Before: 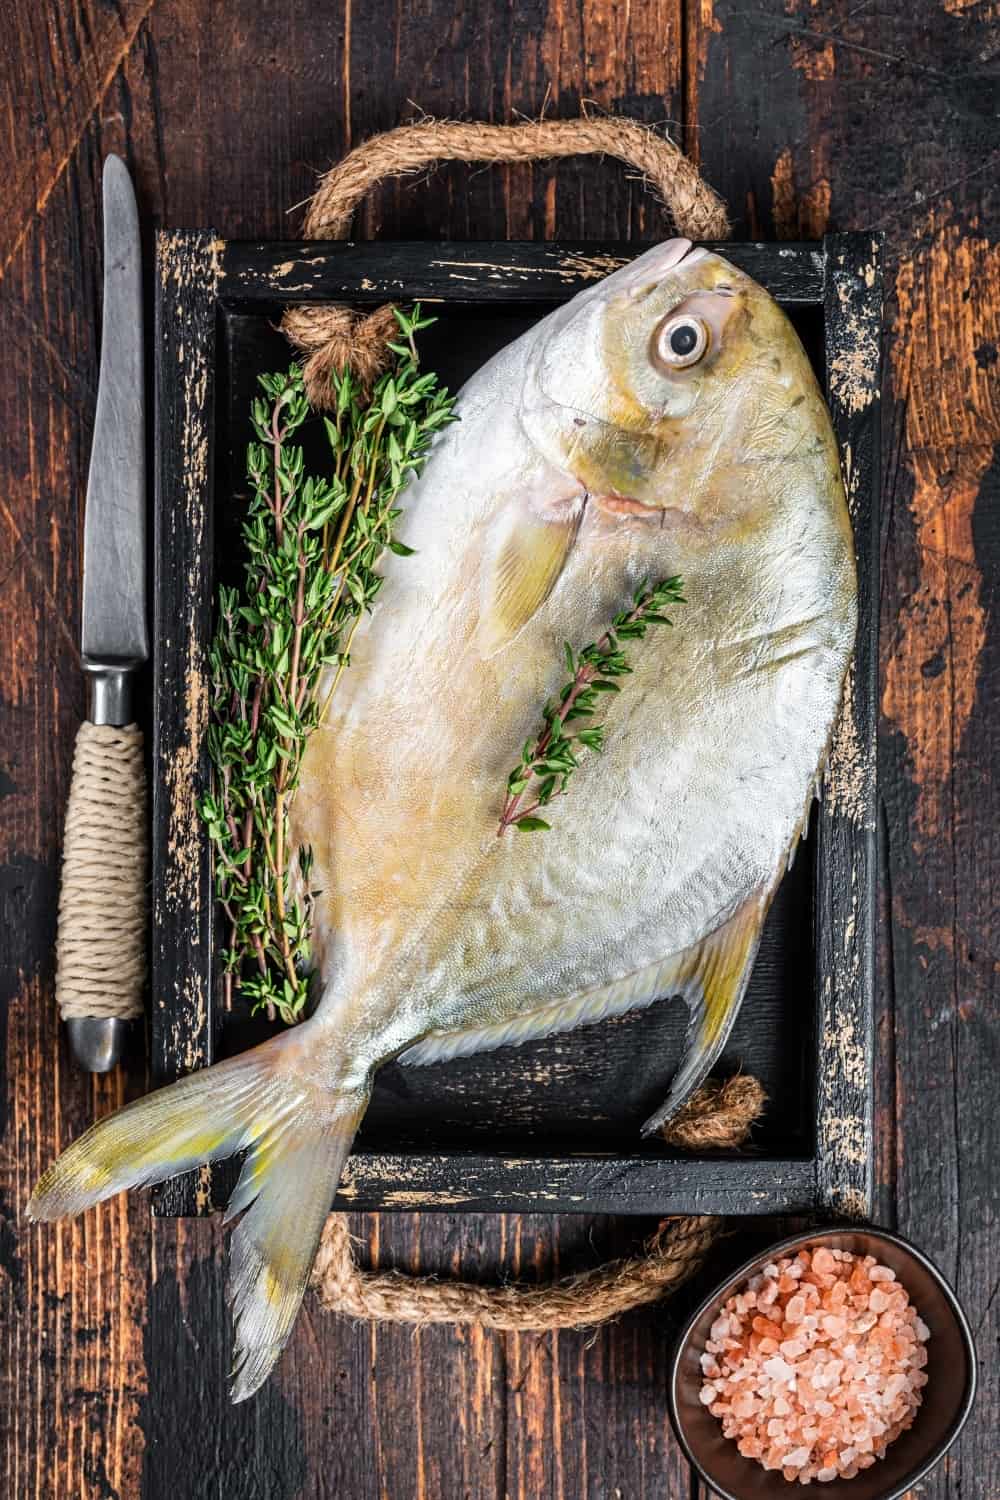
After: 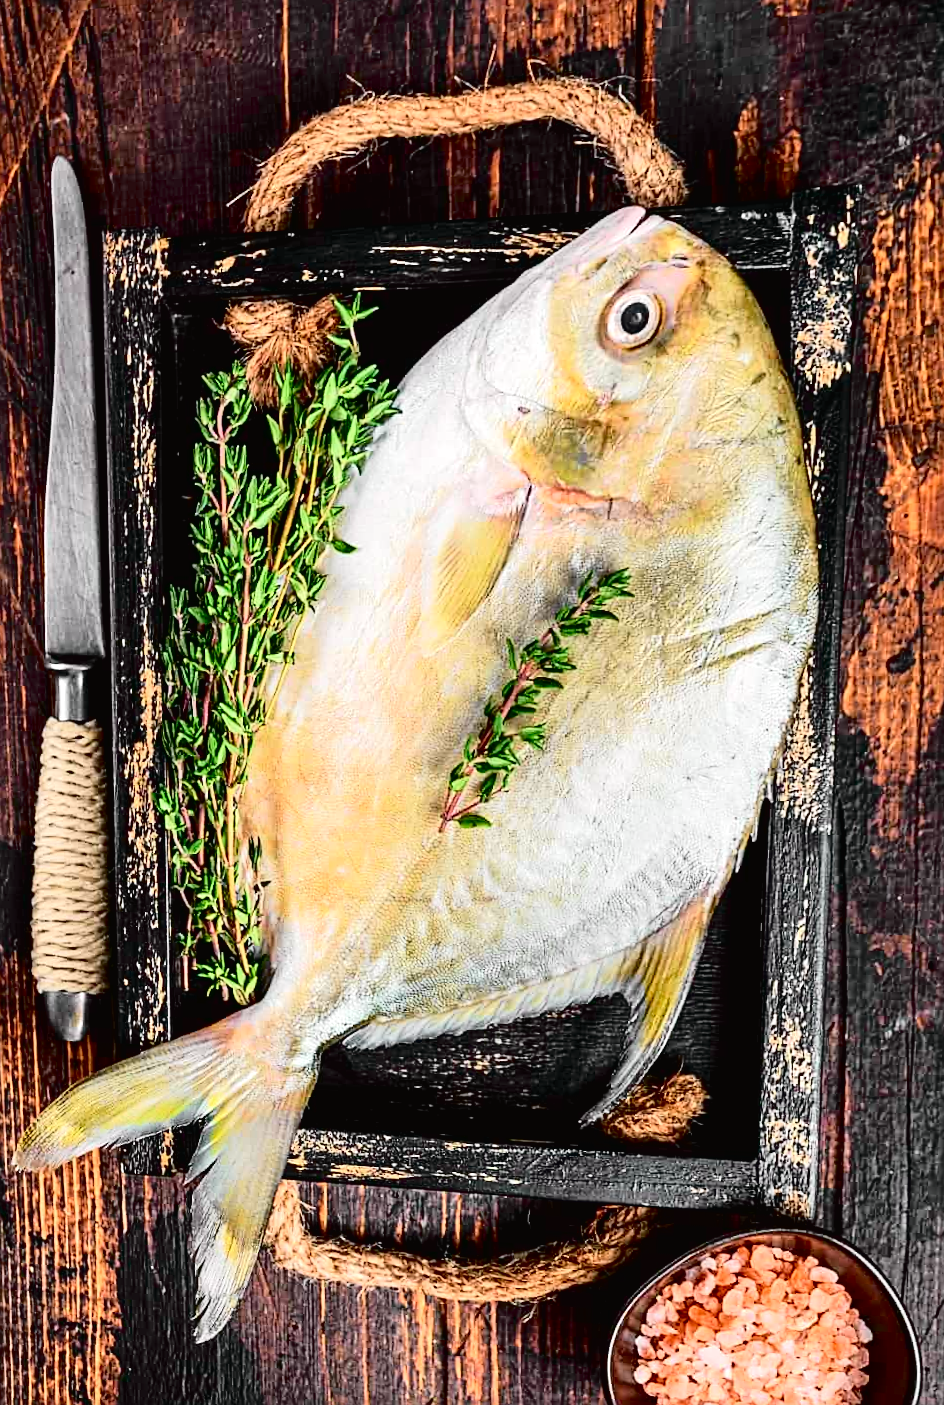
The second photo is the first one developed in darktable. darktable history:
rotate and perspective: rotation 0.062°, lens shift (vertical) 0.115, lens shift (horizontal) -0.133, crop left 0.047, crop right 0.94, crop top 0.061, crop bottom 0.94
tone curve: curves: ch0 [(0, 0.014) (0.17, 0.099) (0.392, 0.438) (0.725, 0.828) (0.872, 0.918) (1, 0.981)]; ch1 [(0, 0) (0.402, 0.36) (0.489, 0.491) (0.5, 0.503) (0.515, 0.52) (0.545, 0.574) (0.615, 0.662) (0.701, 0.725) (1, 1)]; ch2 [(0, 0) (0.42, 0.458) (0.485, 0.499) (0.503, 0.503) (0.531, 0.542) (0.561, 0.594) (0.644, 0.694) (0.717, 0.753) (1, 0.991)], color space Lab, independent channels
exposure: black level correction 0.007, exposure 0.159 EV, compensate highlight preservation false
sharpen: on, module defaults
